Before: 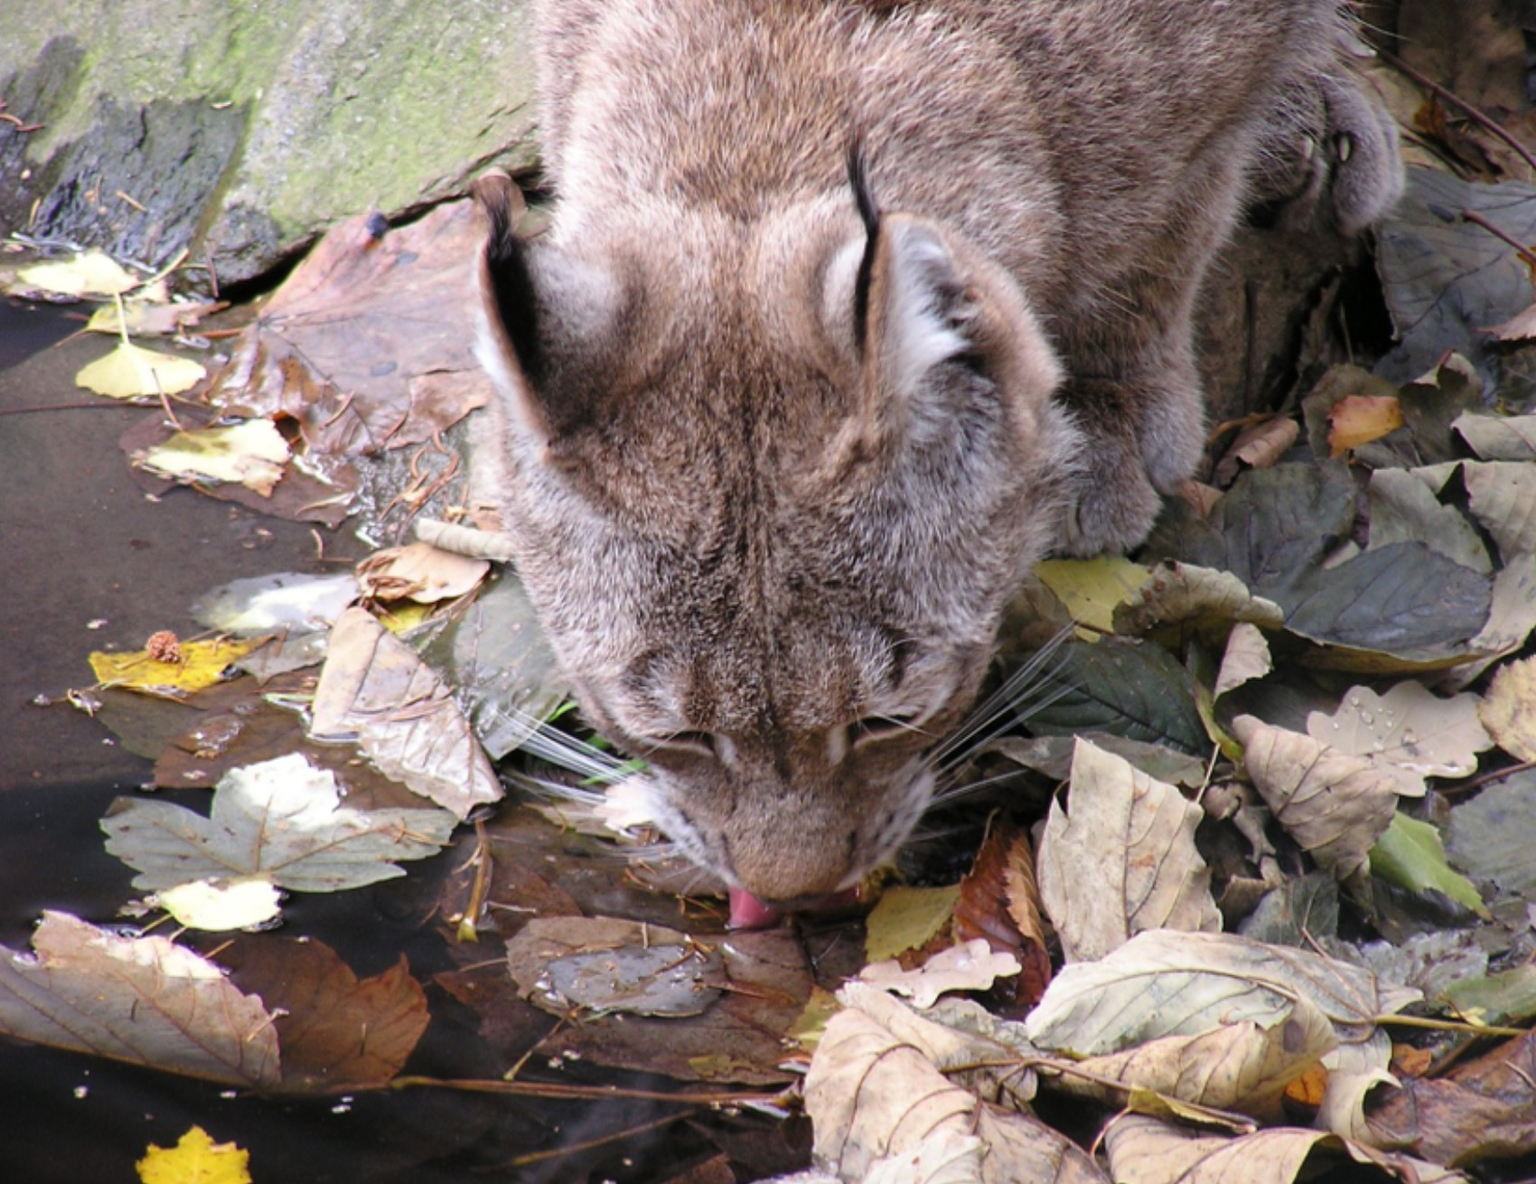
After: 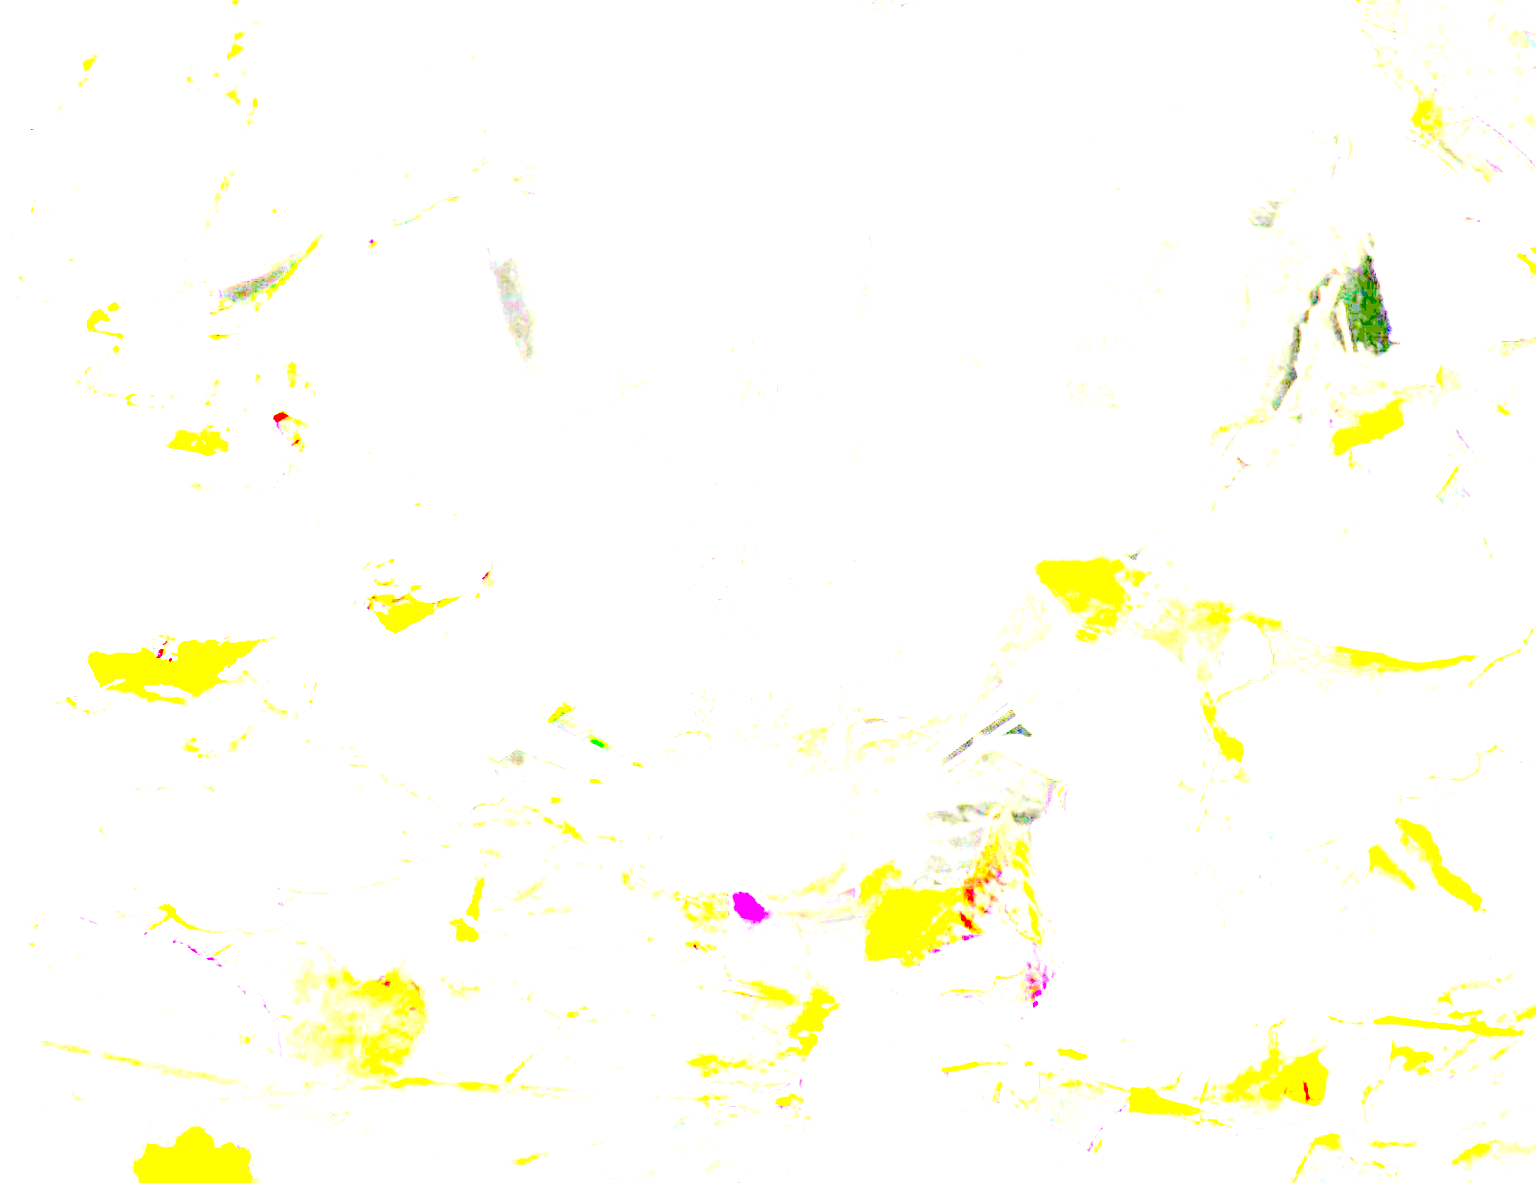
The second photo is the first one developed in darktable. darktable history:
exposure: exposure 8 EV, compensate highlight preservation false
tone equalizer: on, module defaults
contrast brightness saturation: contrast 0.2, brightness 0.16, saturation 0.22
